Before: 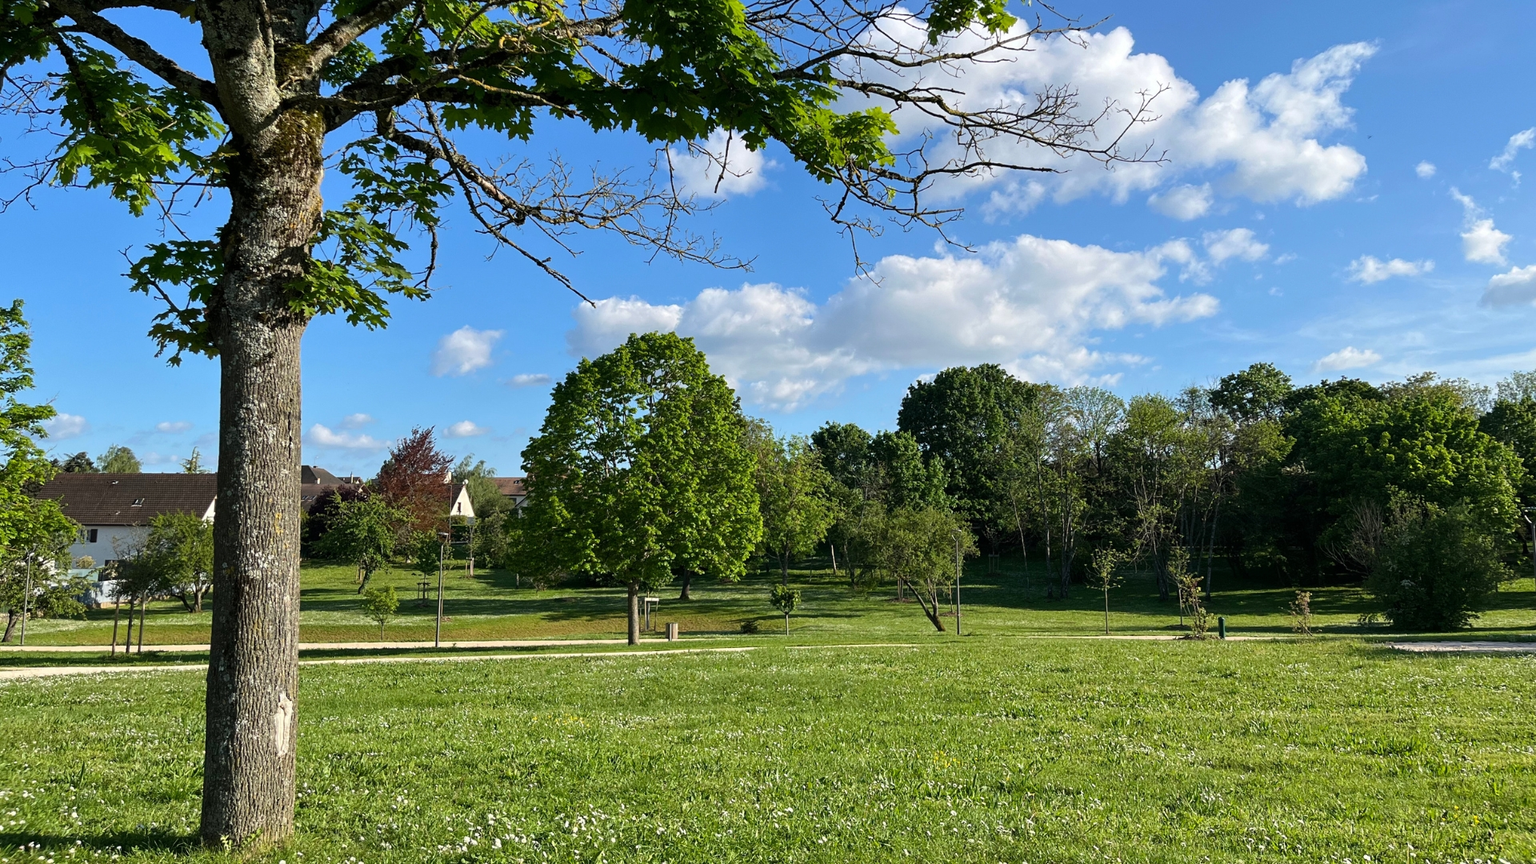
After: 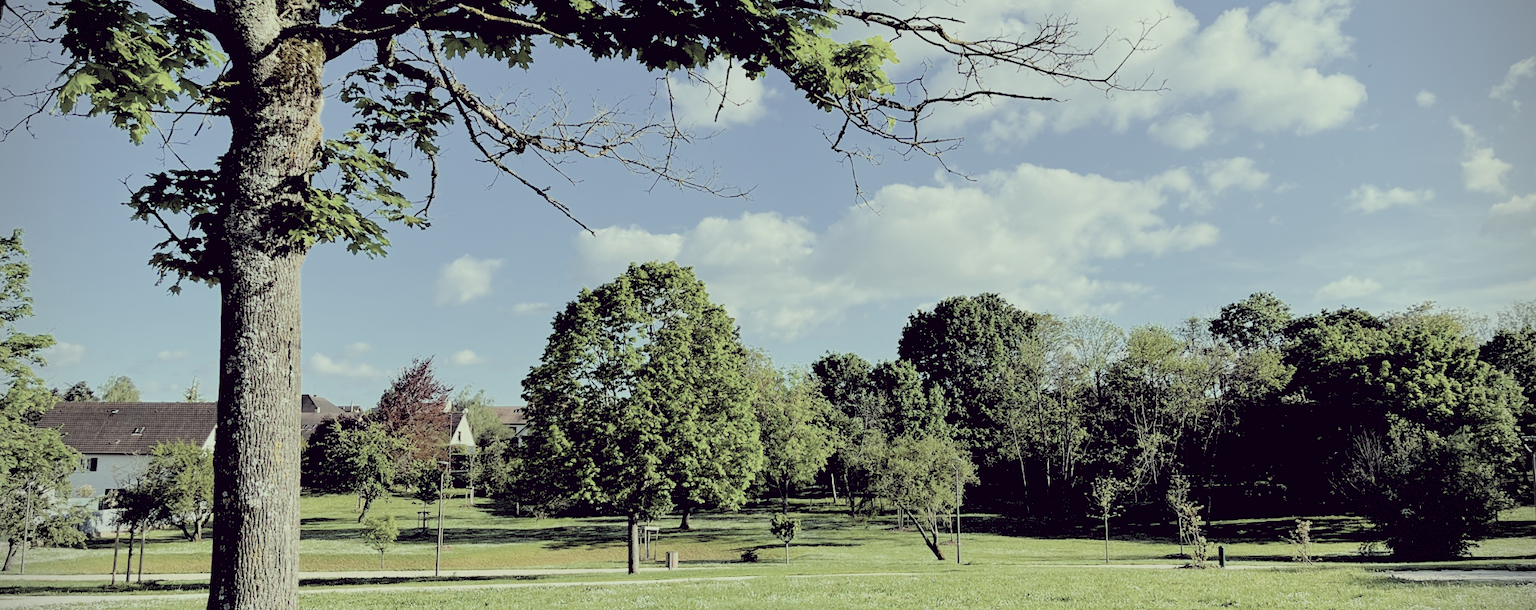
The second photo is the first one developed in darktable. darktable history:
crop and rotate: top 8.293%, bottom 20.996%
filmic rgb: black relative exposure -6.82 EV, white relative exposure 5.89 EV, hardness 2.71
vignetting: dithering 8-bit output, unbound false
rgb levels: levels [[0.027, 0.429, 0.996], [0, 0.5, 1], [0, 0.5, 1]]
exposure: exposure 0.74 EV, compensate highlight preservation false
color balance rgb: perceptual saturation grading › global saturation 10%, global vibrance 20%
color correction: highlights a* -20.17, highlights b* 20.27, shadows a* 20.03, shadows b* -20.46, saturation 0.43
